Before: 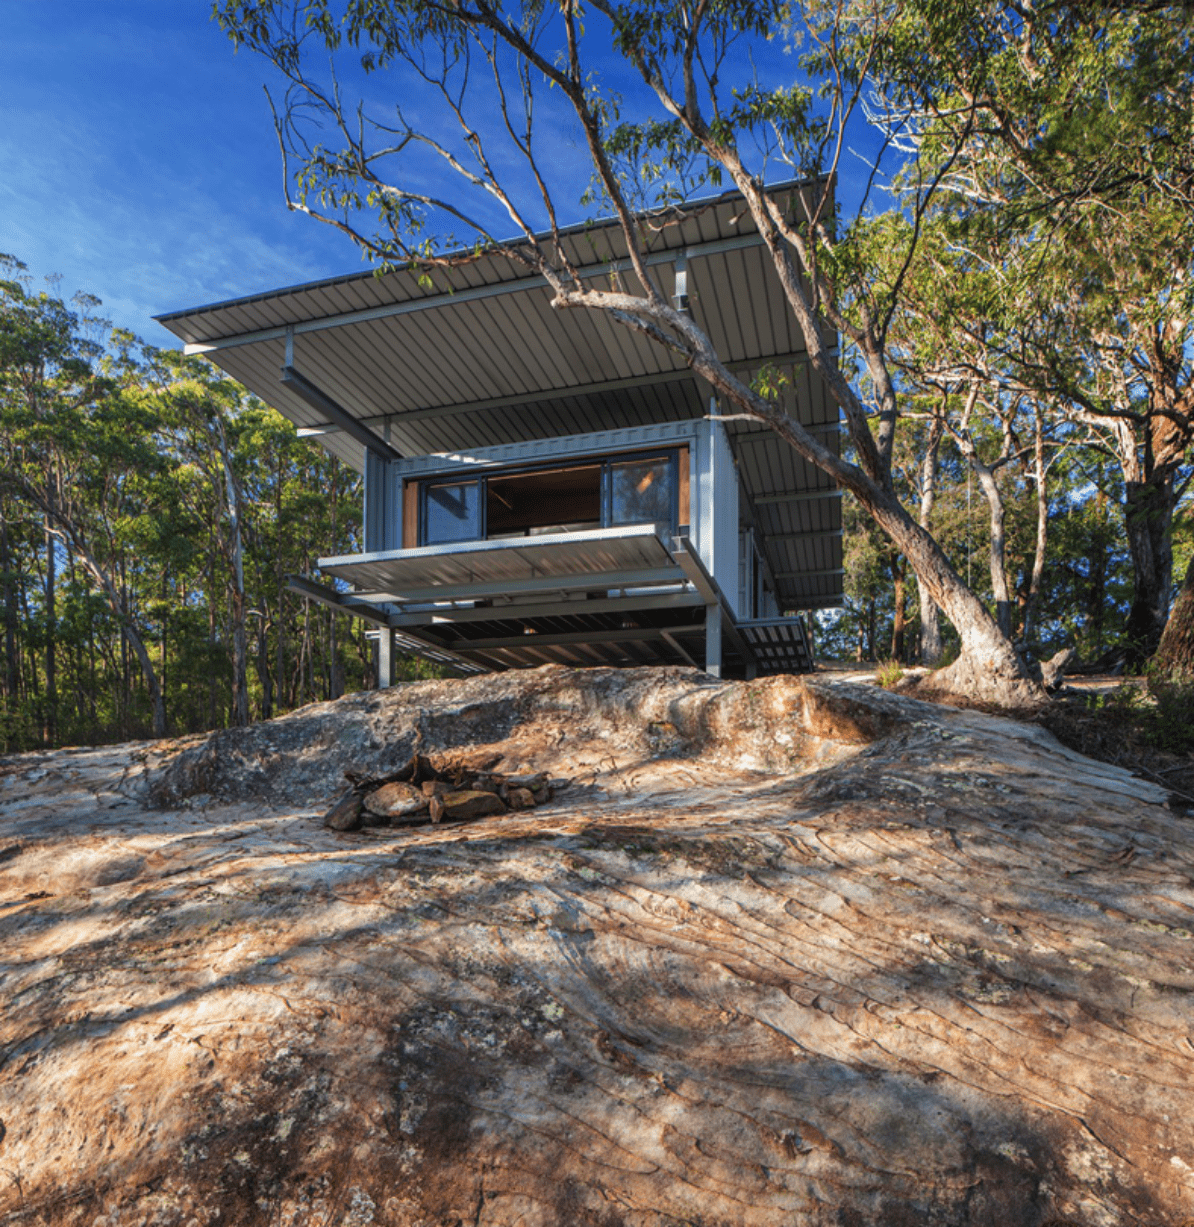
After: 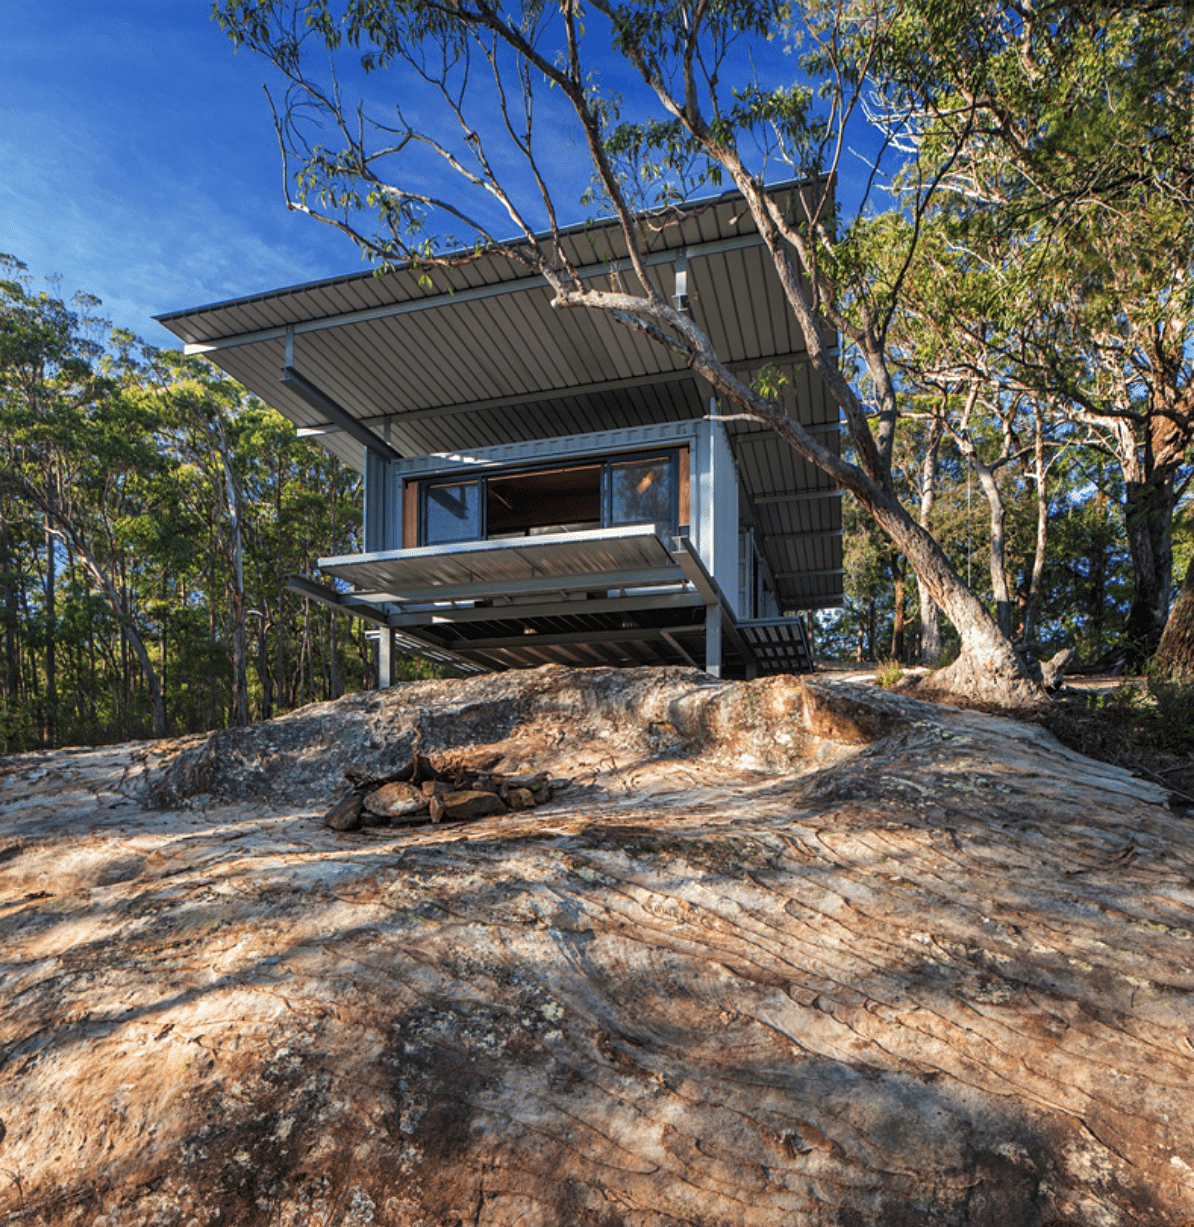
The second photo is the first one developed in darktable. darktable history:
levels: mode automatic, black 0.023%, white 99.97%, levels [0.062, 0.494, 0.925]
sharpen: amount 0.2
